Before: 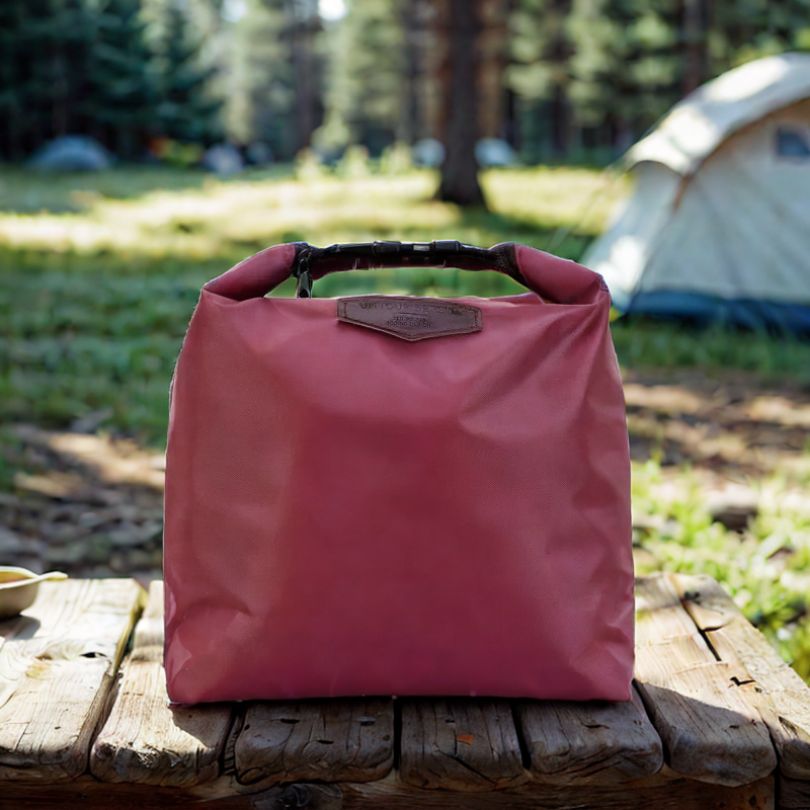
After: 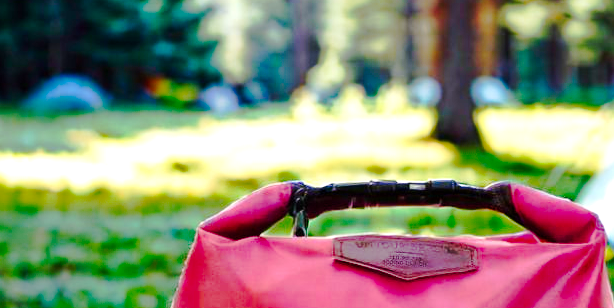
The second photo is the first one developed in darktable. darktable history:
crop: left 0.545%, top 7.639%, right 23.562%, bottom 54.299%
tone curve: curves: ch0 [(0, 0) (0.104, 0.061) (0.239, 0.201) (0.327, 0.317) (0.401, 0.443) (0.489, 0.566) (0.65, 0.68) (0.832, 0.858) (1, 0.977)]; ch1 [(0, 0) (0.161, 0.092) (0.35, 0.33) (0.379, 0.401) (0.447, 0.476) (0.495, 0.499) (0.515, 0.518) (0.534, 0.557) (0.602, 0.625) (0.712, 0.706) (1, 1)]; ch2 [(0, 0) (0.359, 0.372) (0.437, 0.437) (0.502, 0.501) (0.55, 0.534) (0.592, 0.601) (0.647, 0.64) (1, 1)], preserve colors none
exposure: black level correction 0, exposure 1 EV, compensate exposure bias true, compensate highlight preservation false
color balance rgb: highlights gain › chroma 0.235%, highlights gain › hue 332.95°, perceptual saturation grading › global saturation 38.999%, perceptual saturation grading › highlights -25.277%, perceptual saturation grading › mid-tones 35.711%, perceptual saturation grading › shadows 34.921%, global vibrance 20%
